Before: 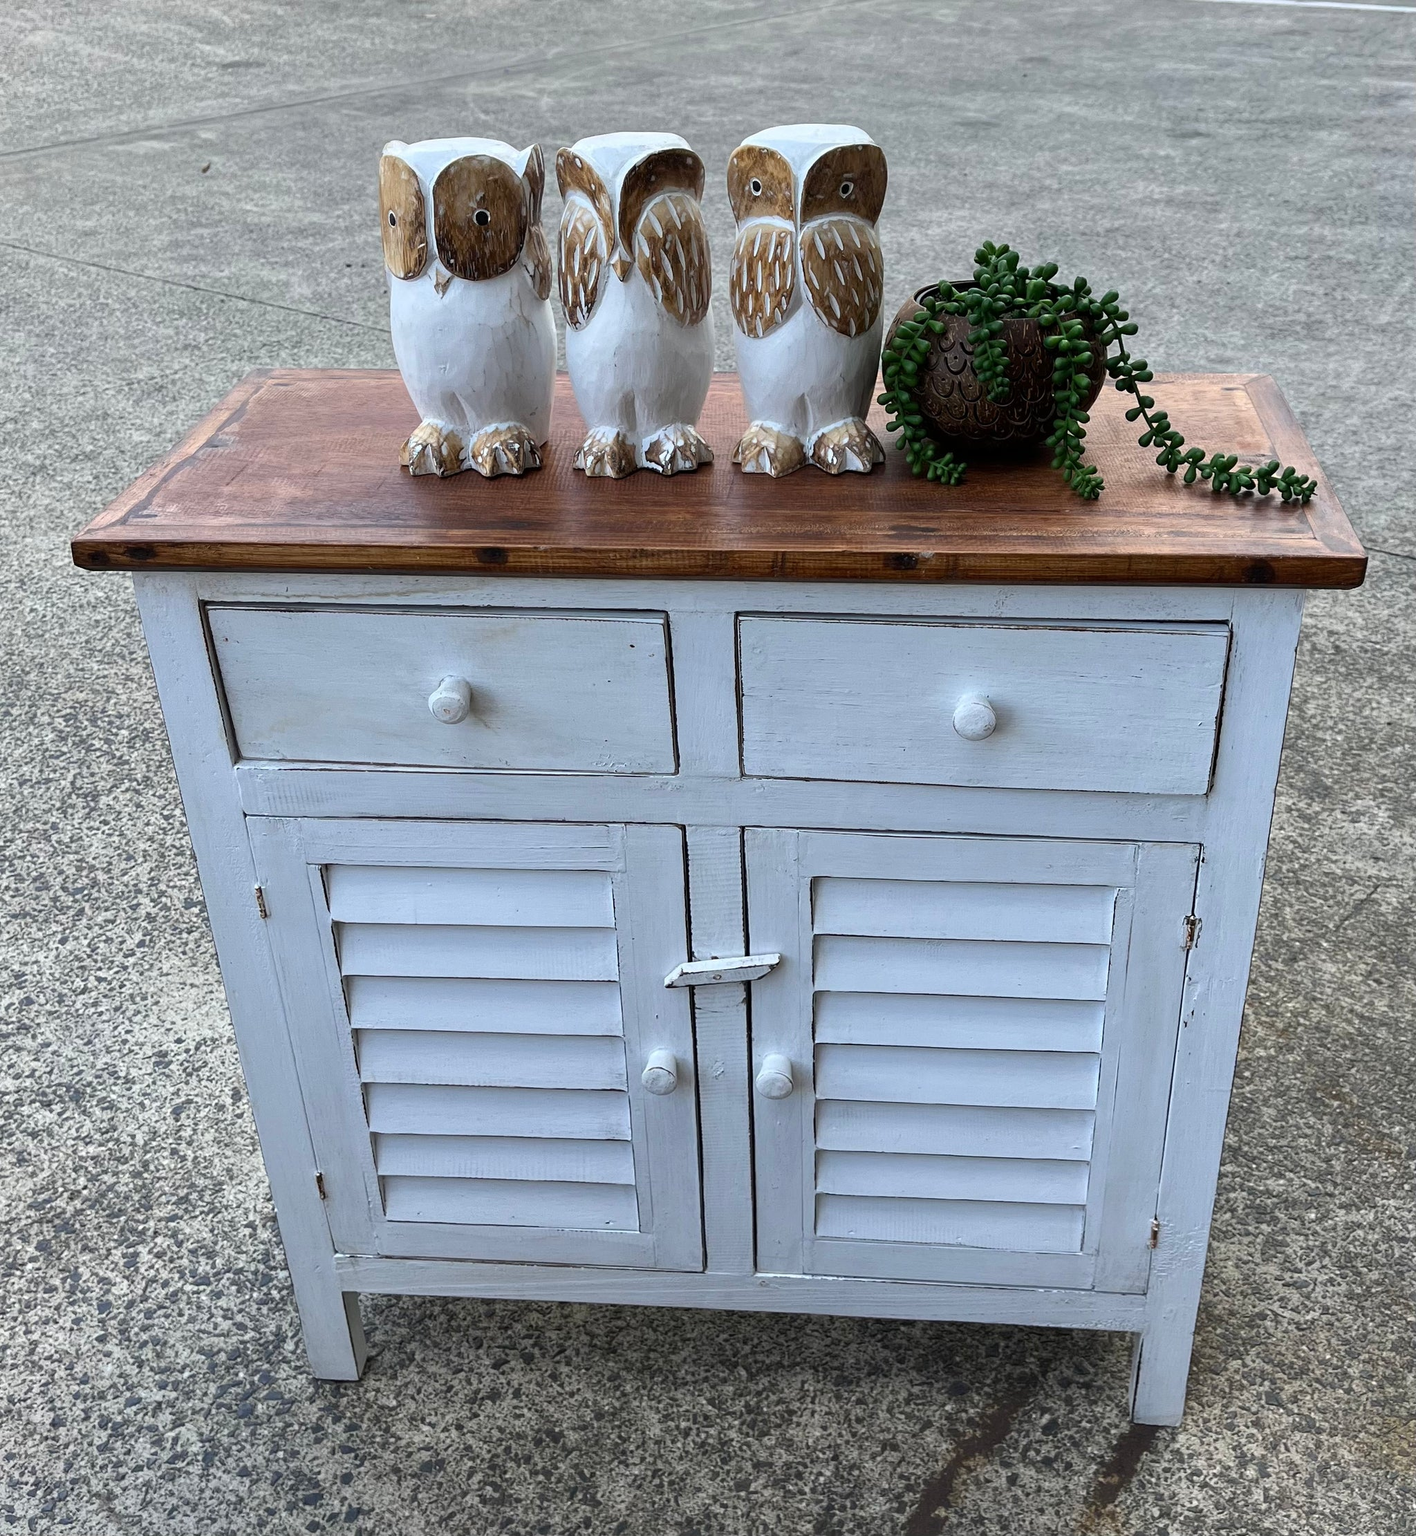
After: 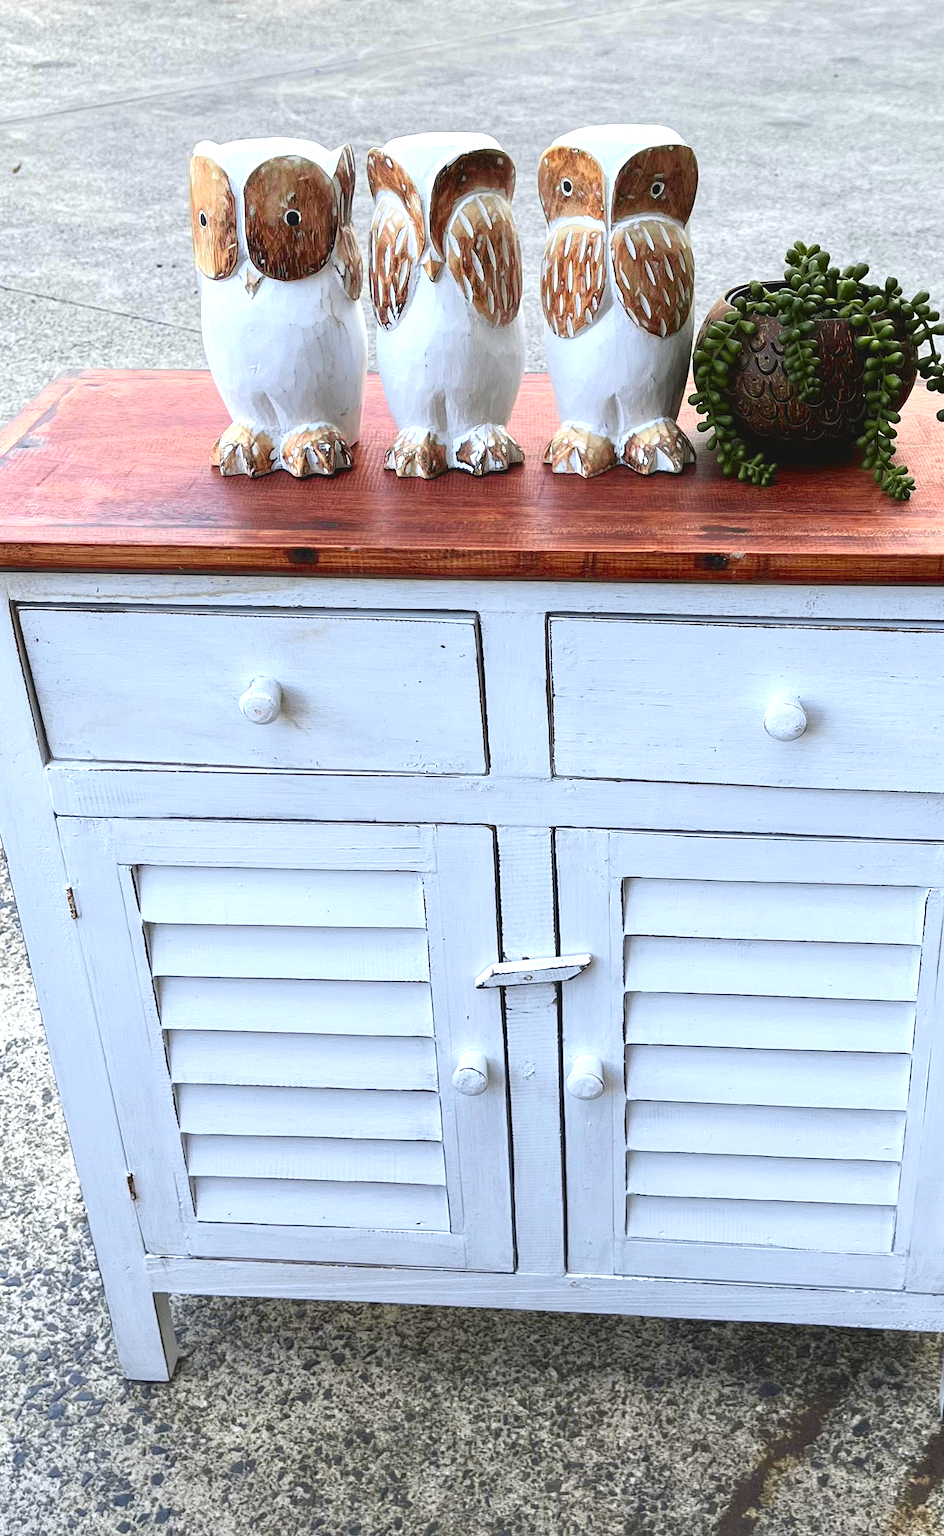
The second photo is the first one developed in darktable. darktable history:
exposure: black level correction -0.002, exposure 0.709 EV, compensate highlight preservation false
tone curve: curves: ch0 [(0, 0.036) (0.119, 0.115) (0.466, 0.498) (0.715, 0.767) (0.817, 0.865) (1, 0.998)]; ch1 [(0, 0) (0.377, 0.416) (0.44, 0.461) (0.487, 0.49) (0.514, 0.517) (0.536, 0.577) (0.66, 0.724) (1, 1)]; ch2 [(0, 0) (0.38, 0.405) (0.463, 0.443) (0.492, 0.486) (0.526, 0.541) (0.578, 0.598) (0.653, 0.698) (1, 1)], color space Lab, independent channels, preserve colors none
contrast equalizer: y [[0.6 ×6], [0.55 ×6], [0 ×6], [0 ×6], [0 ×6]], mix -0.1
crop and rotate: left 13.415%, right 19.931%
